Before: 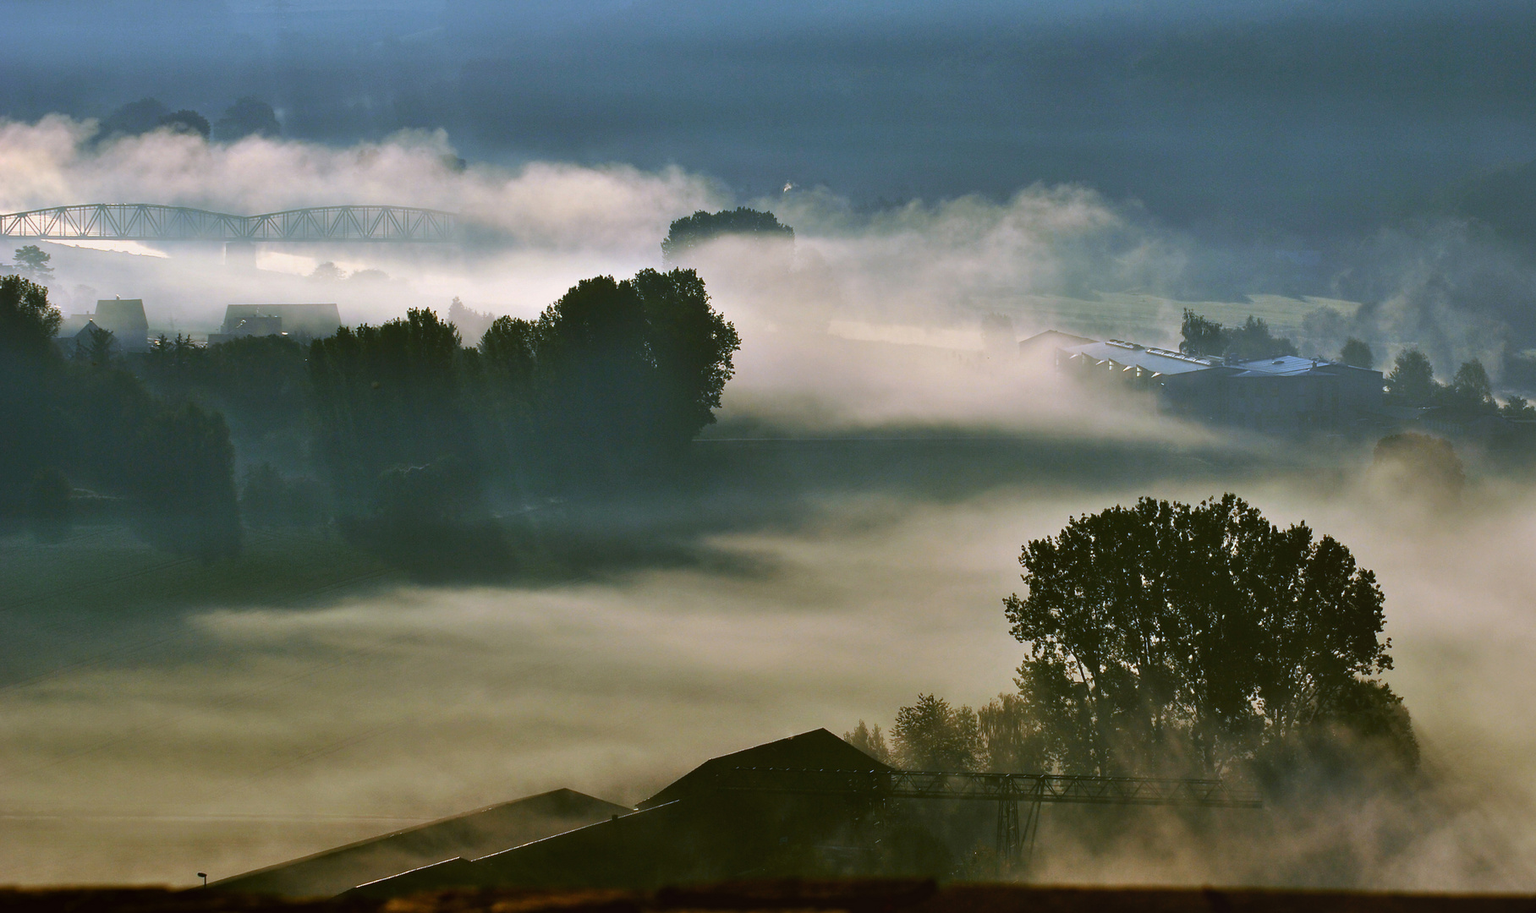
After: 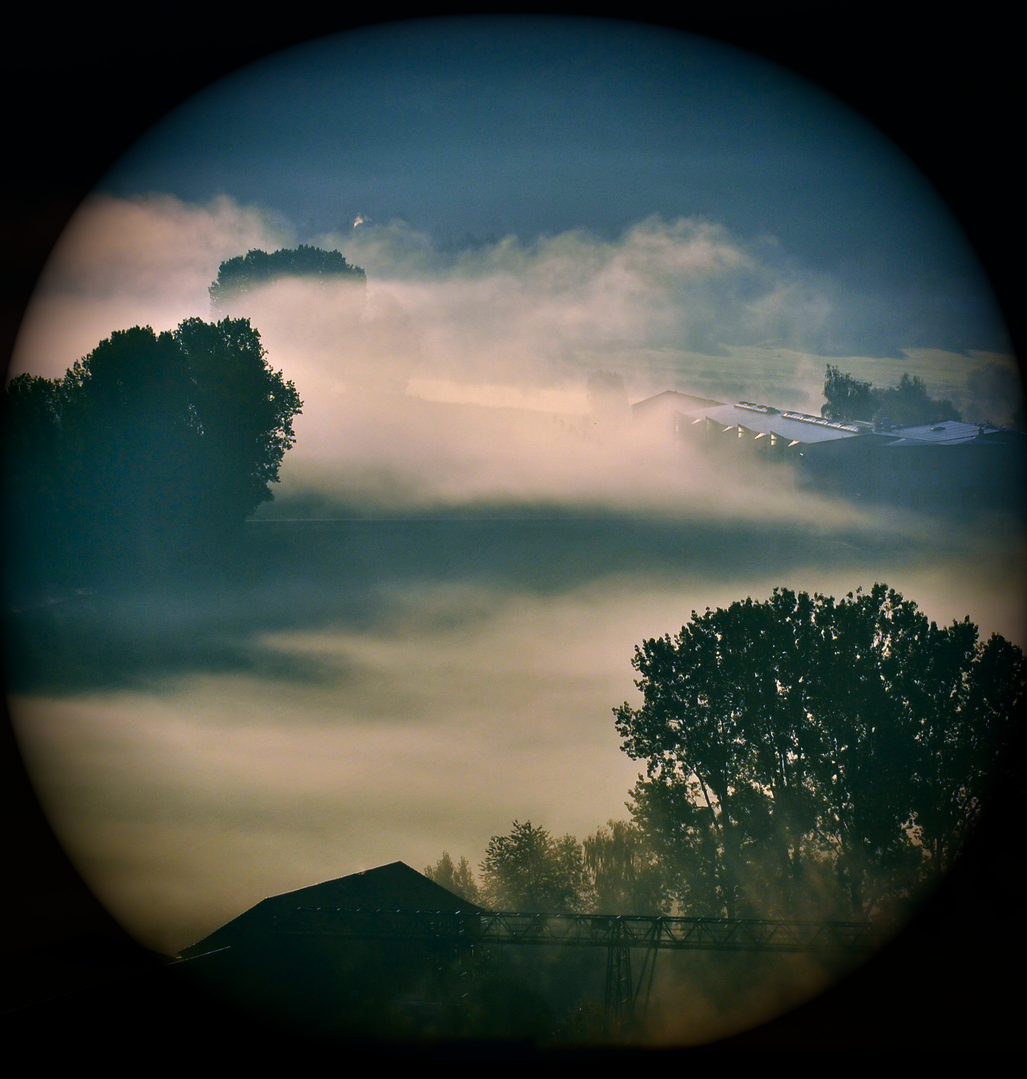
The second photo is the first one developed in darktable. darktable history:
color correction: highlights a* 10.34, highlights b* 14.12, shadows a* -9.68, shadows b* -14.89
crop: left 31.596%, top 0.011%, right 11.822%
vignetting: fall-off start 68.93%, fall-off radius 28.91%, brightness -0.997, saturation 0.497, width/height ratio 0.991, shape 0.857
